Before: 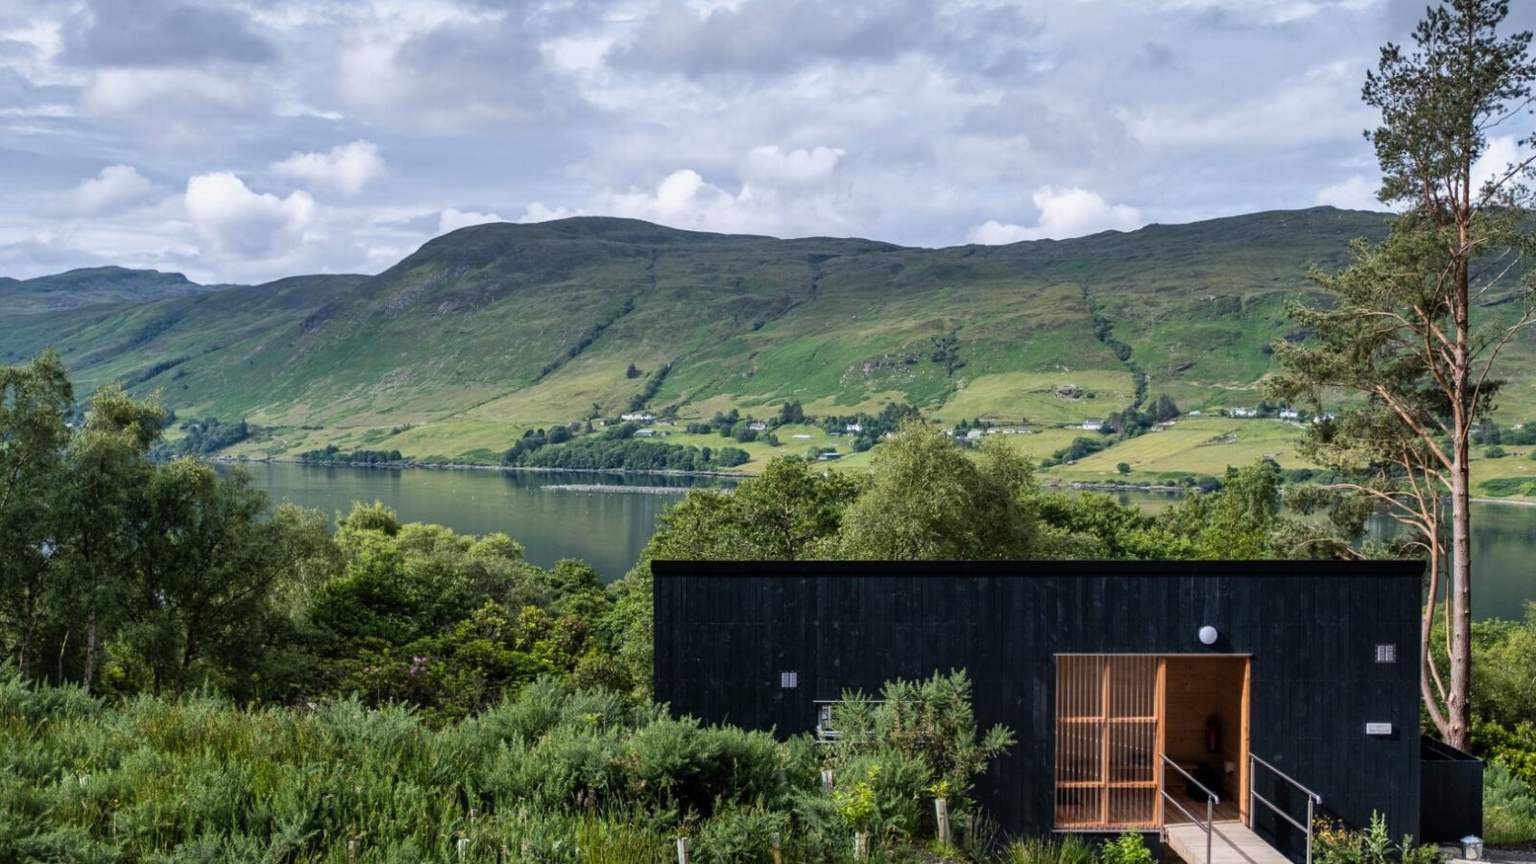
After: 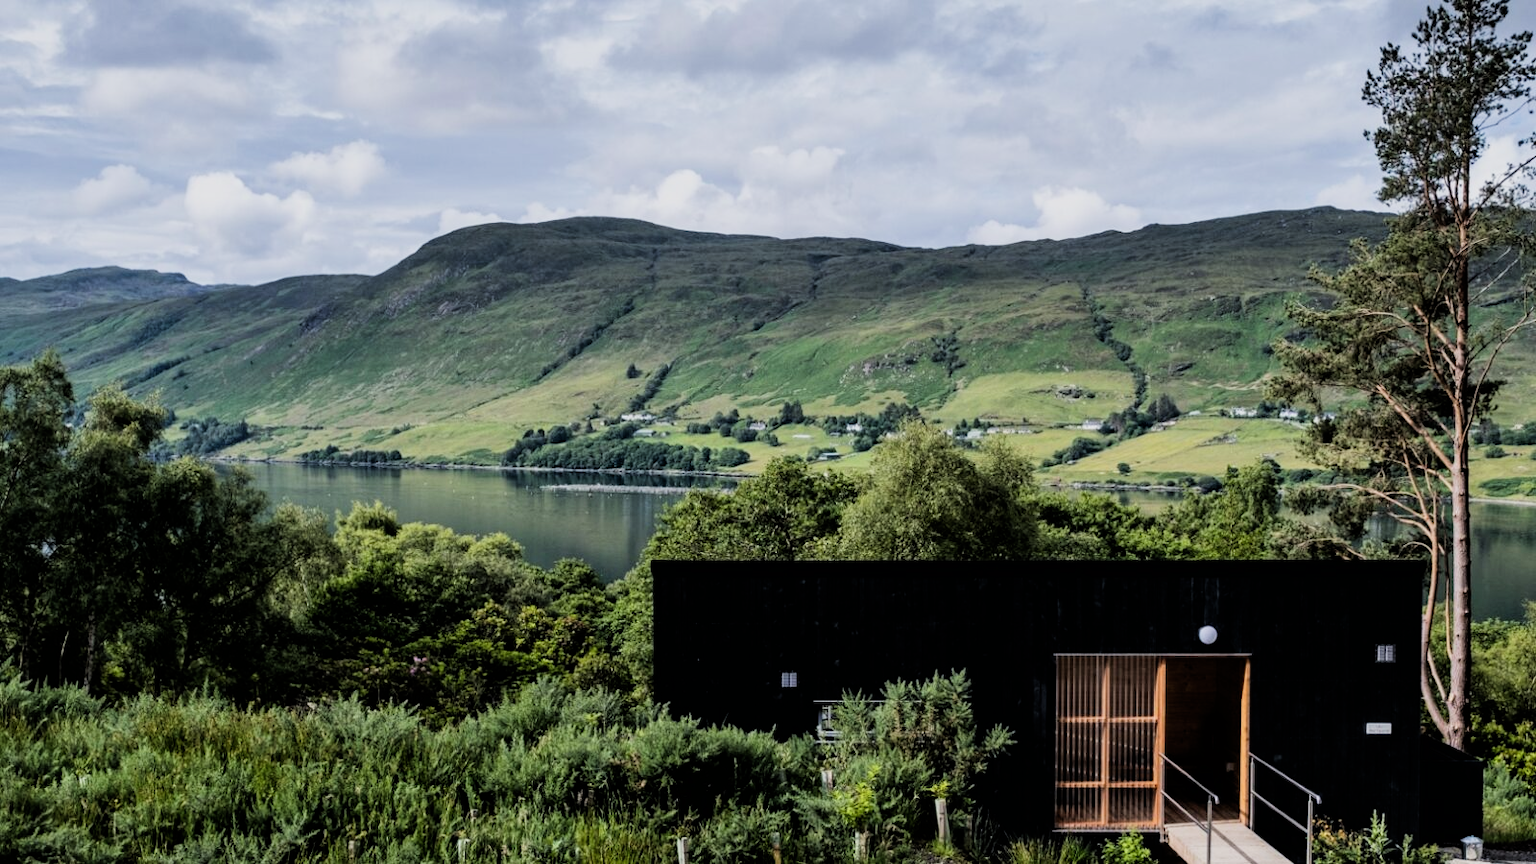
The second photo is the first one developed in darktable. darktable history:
filmic rgb: black relative exposure -5.05 EV, white relative exposure 3.98 EV, hardness 2.9, contrast 1.402, highlights saturation mix -29.11%
